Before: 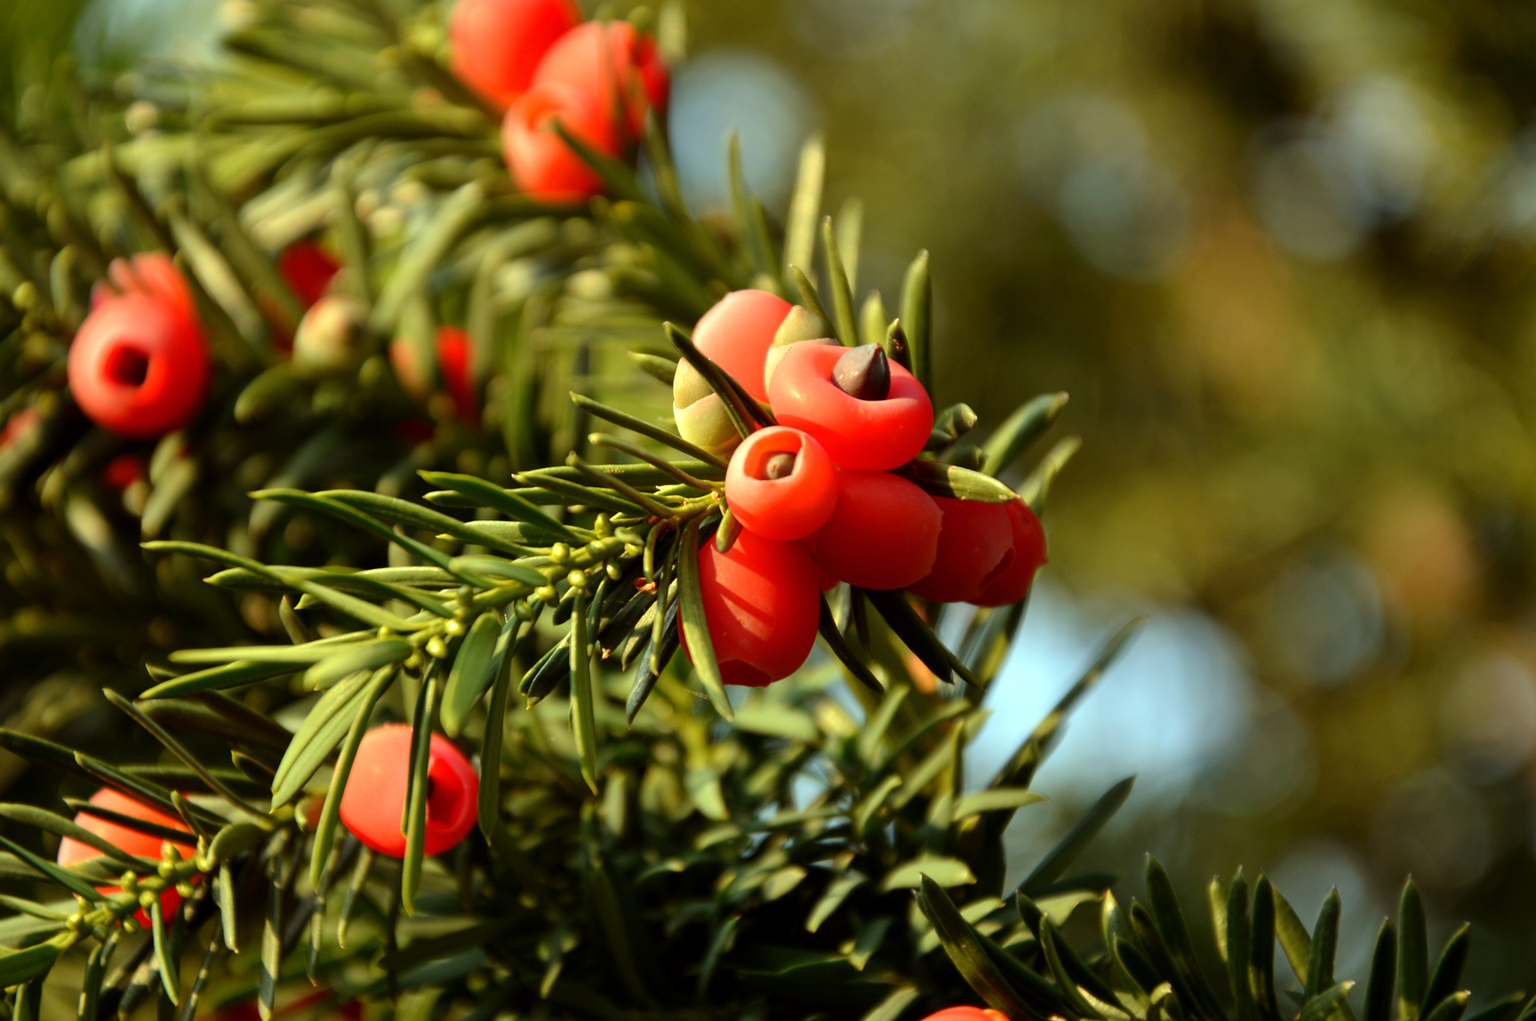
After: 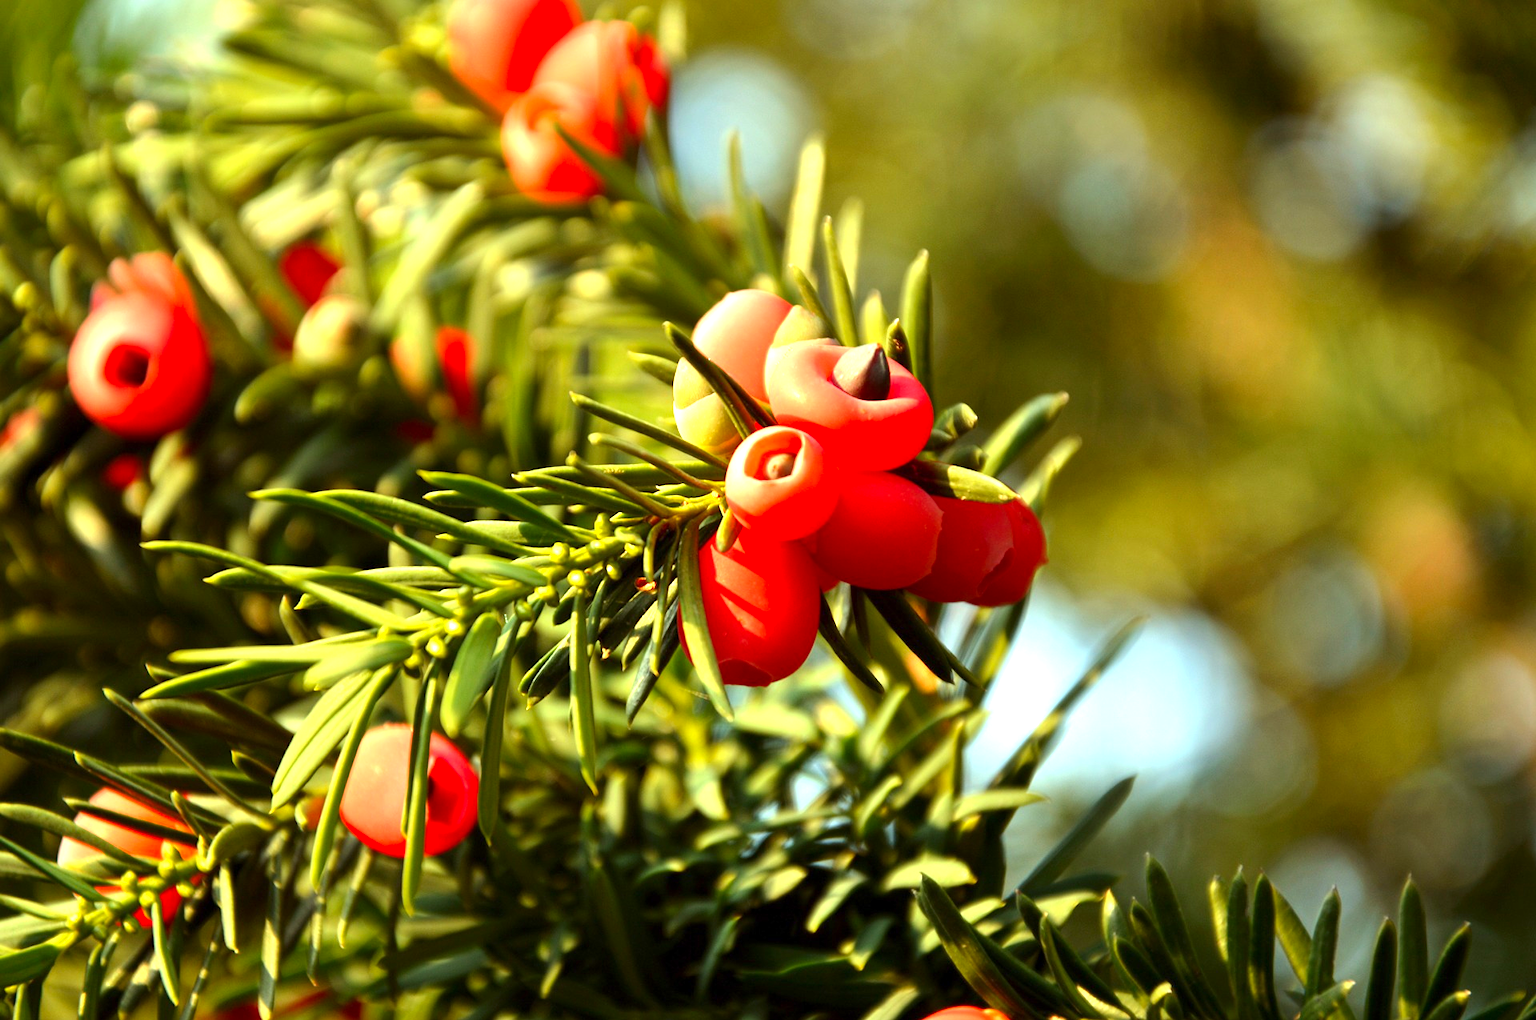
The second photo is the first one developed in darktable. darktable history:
contrast brightness saturation: saturation 0.1
exposure: exposure 1.089 EV, compensate highlight preservation false
